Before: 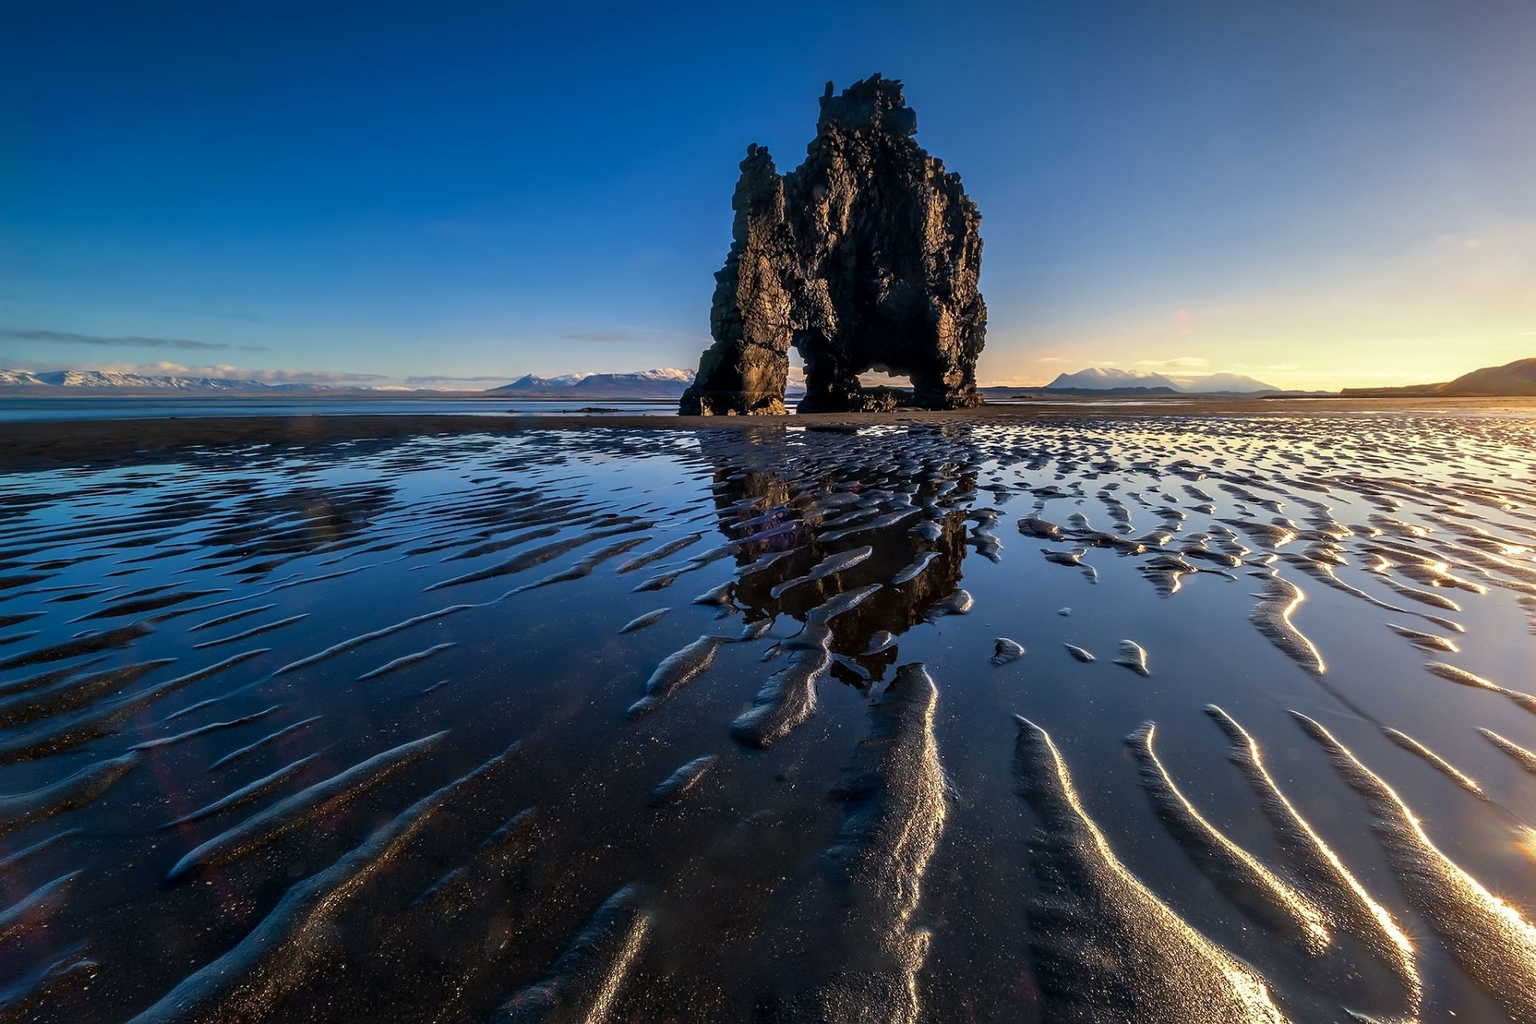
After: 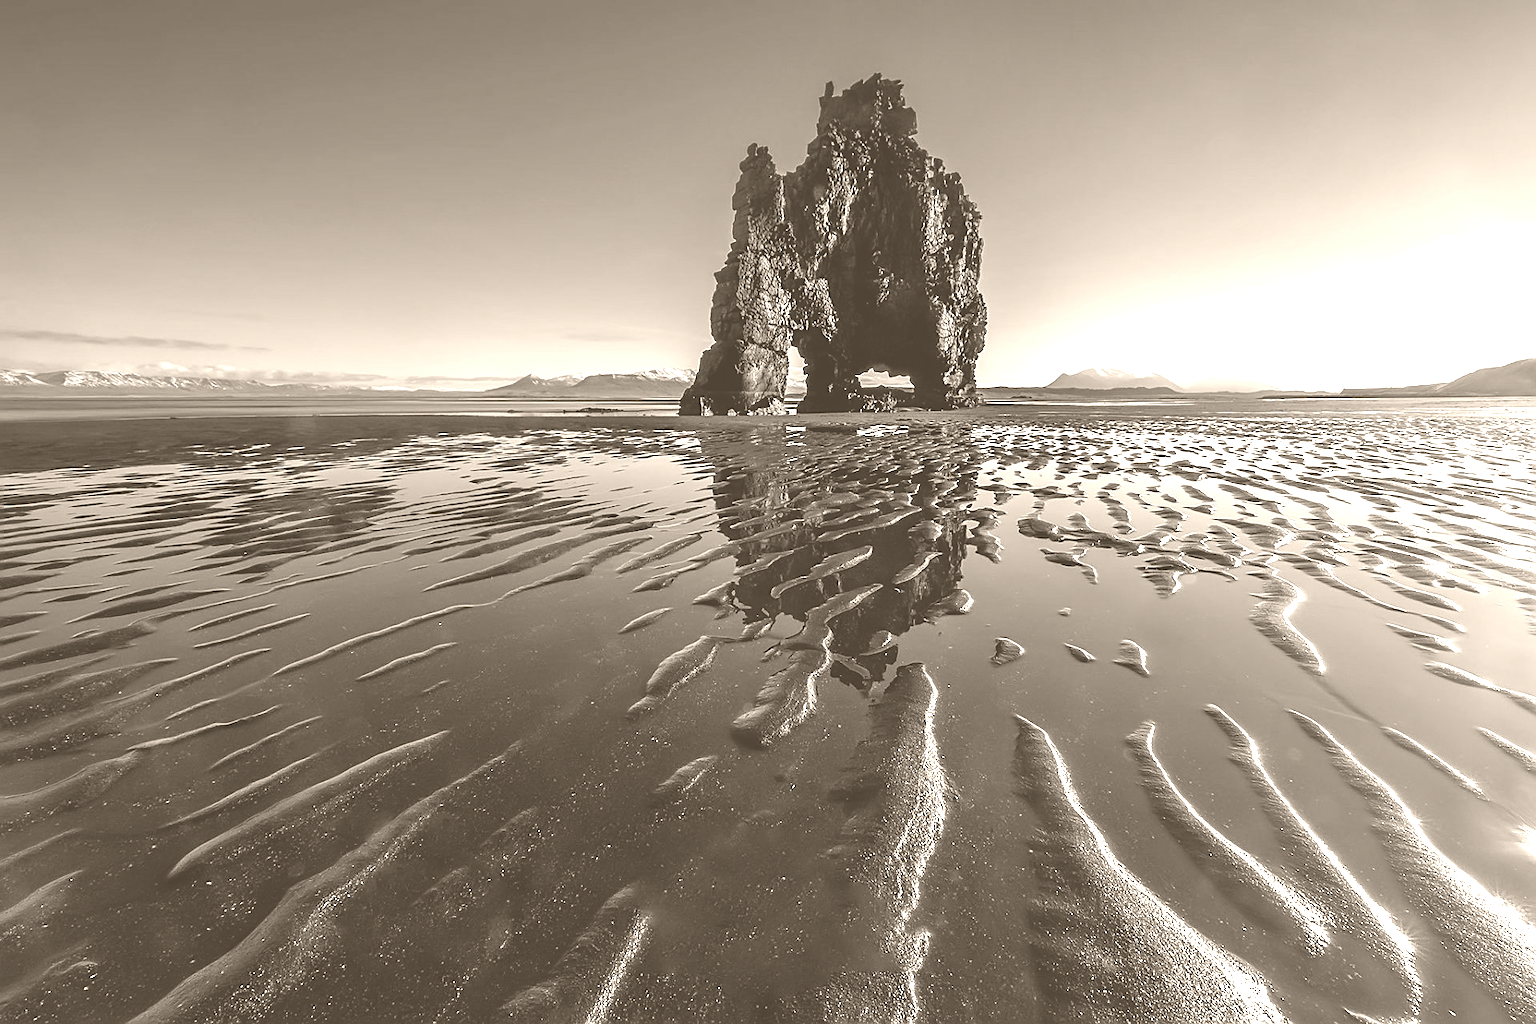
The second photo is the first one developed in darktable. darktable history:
sharpen: on, module defaults
colorize: hue 34.49°, saturation 35.33%, source mix 100%, version 1
